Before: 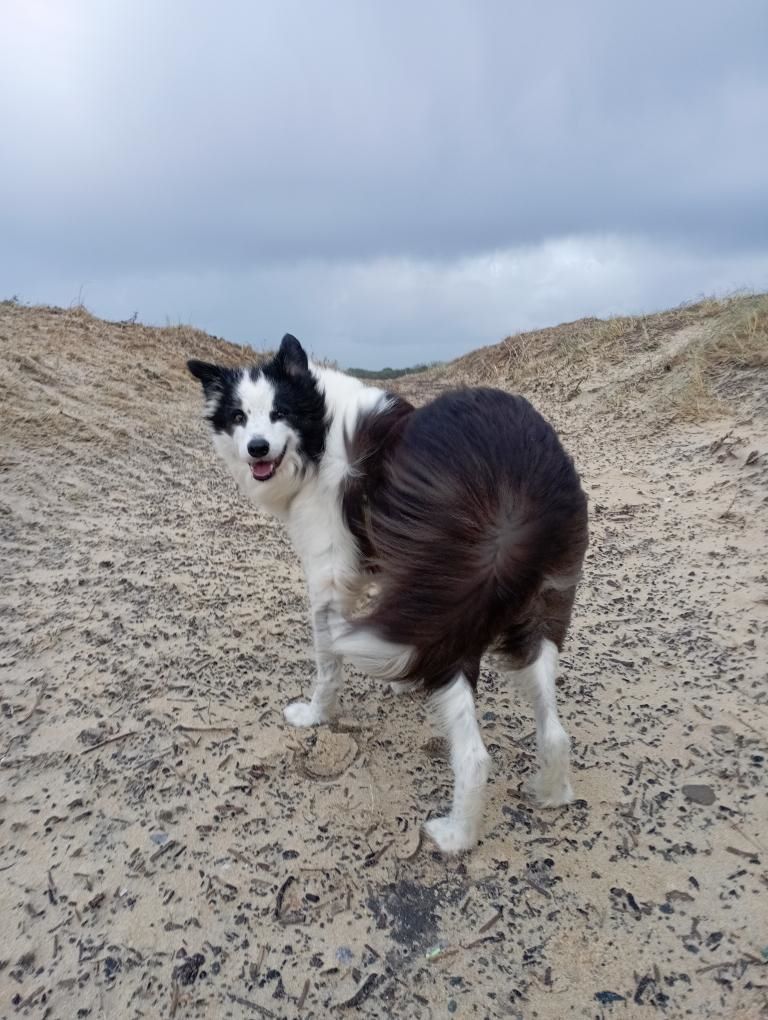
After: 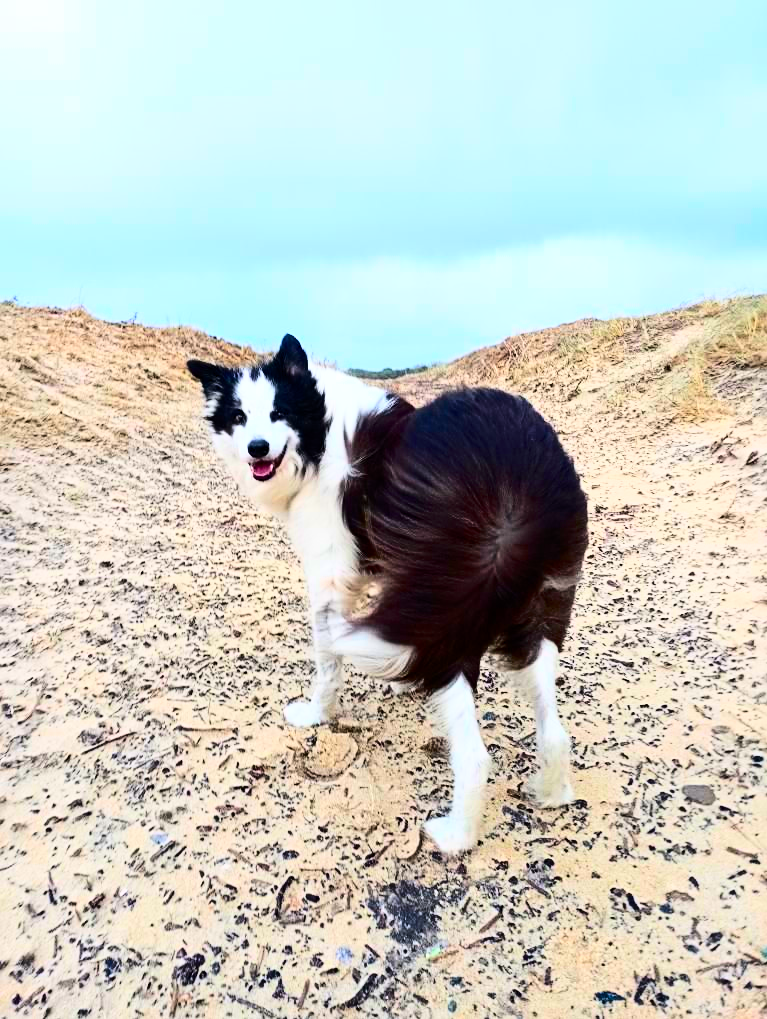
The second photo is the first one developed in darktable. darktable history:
sharpen: amount 0.2
color balance: contrast 10%
base curve: curves: ch0 [(0, 0) (0.028, 0.03) (0.121, 0.232) (0.46, 0.748) (0.859, 0.968) (1, 1)]
contrast brightness saturation: contrast 0.26, brightness 0.02, saturation 0.87
crop and rotate: left 0.126%
